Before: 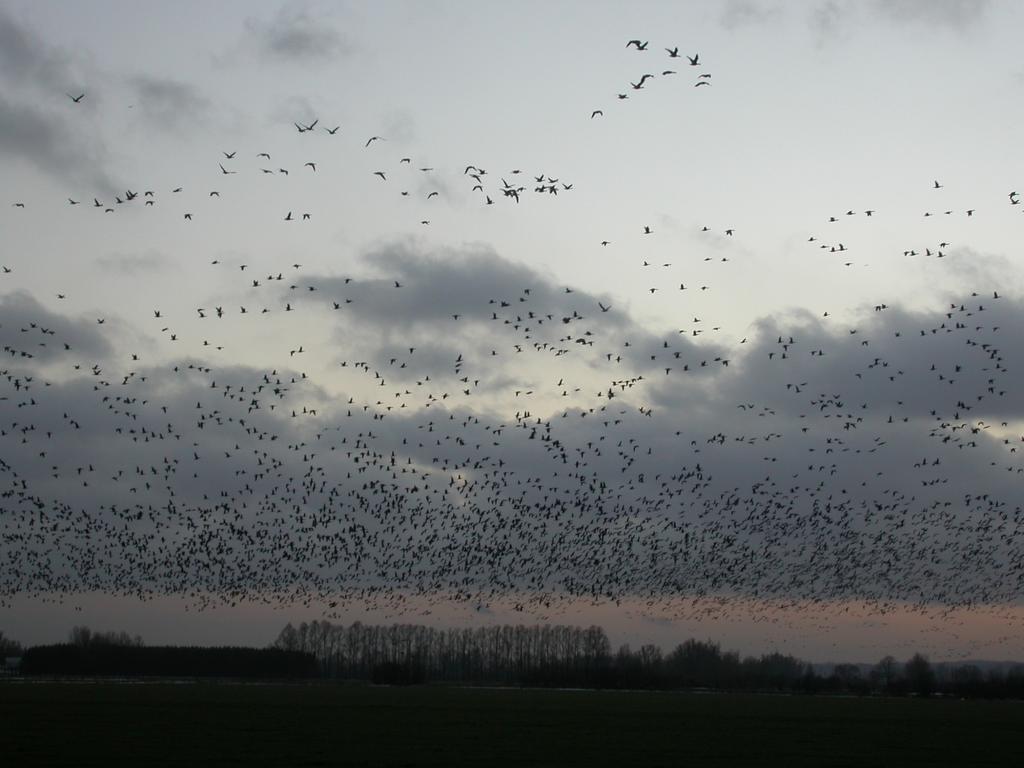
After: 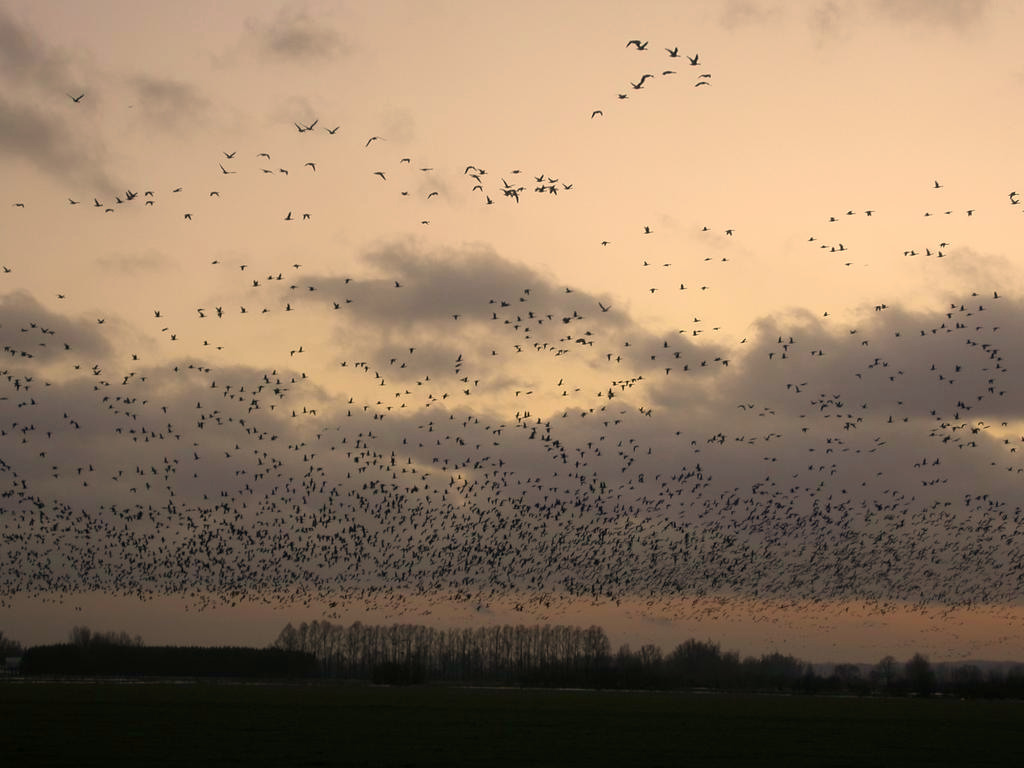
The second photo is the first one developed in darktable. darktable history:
color correction: highlights a* 14.98, highlights b* 31.22
